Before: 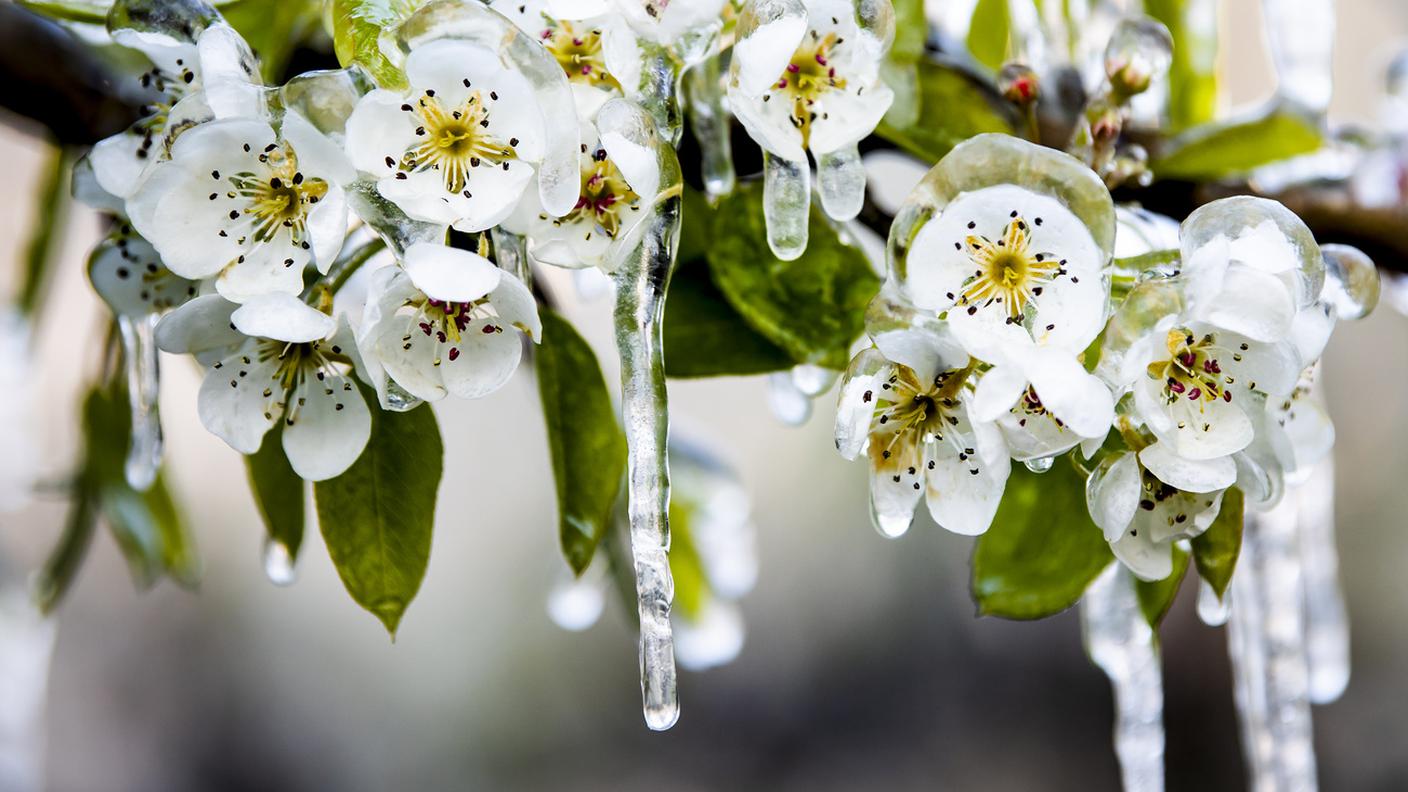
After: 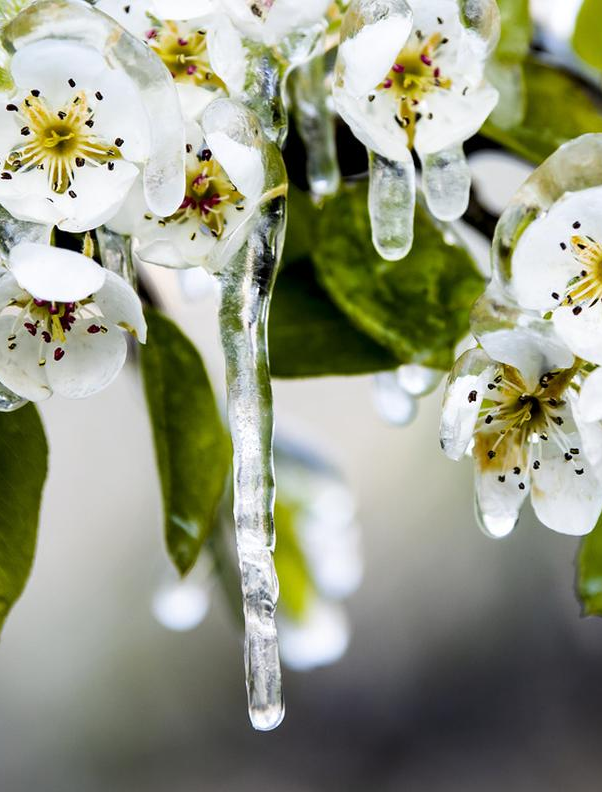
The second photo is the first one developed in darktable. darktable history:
tone equalizer: mask exposure compensation -0.513 EV
crop: left 28.115%, right 29.12%
